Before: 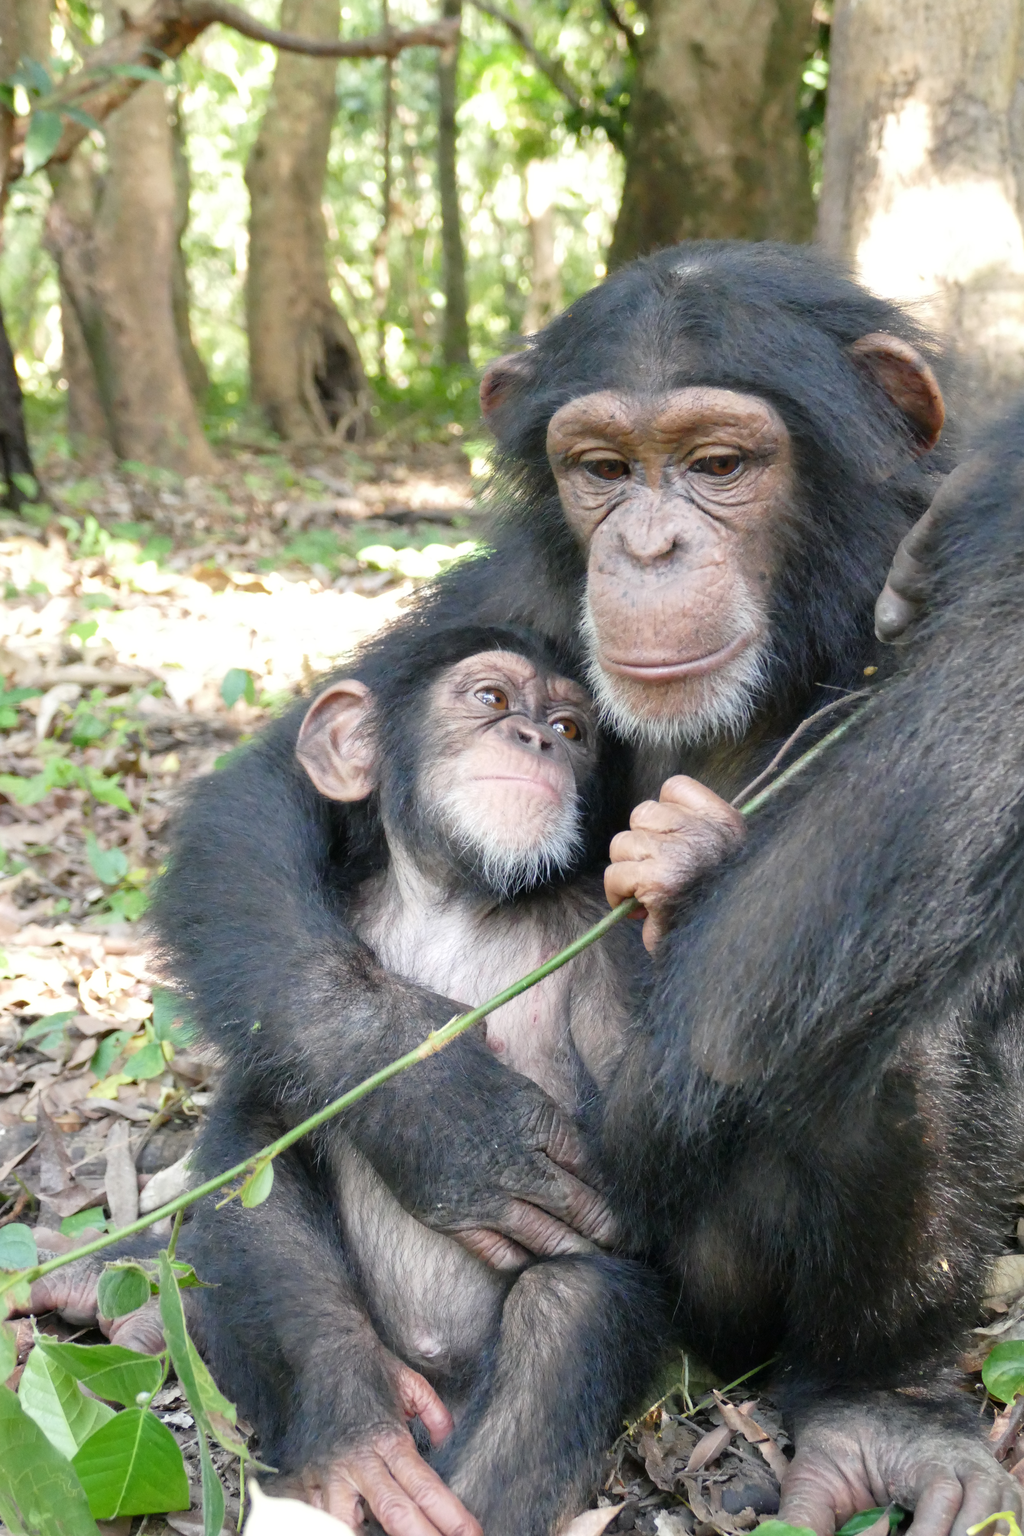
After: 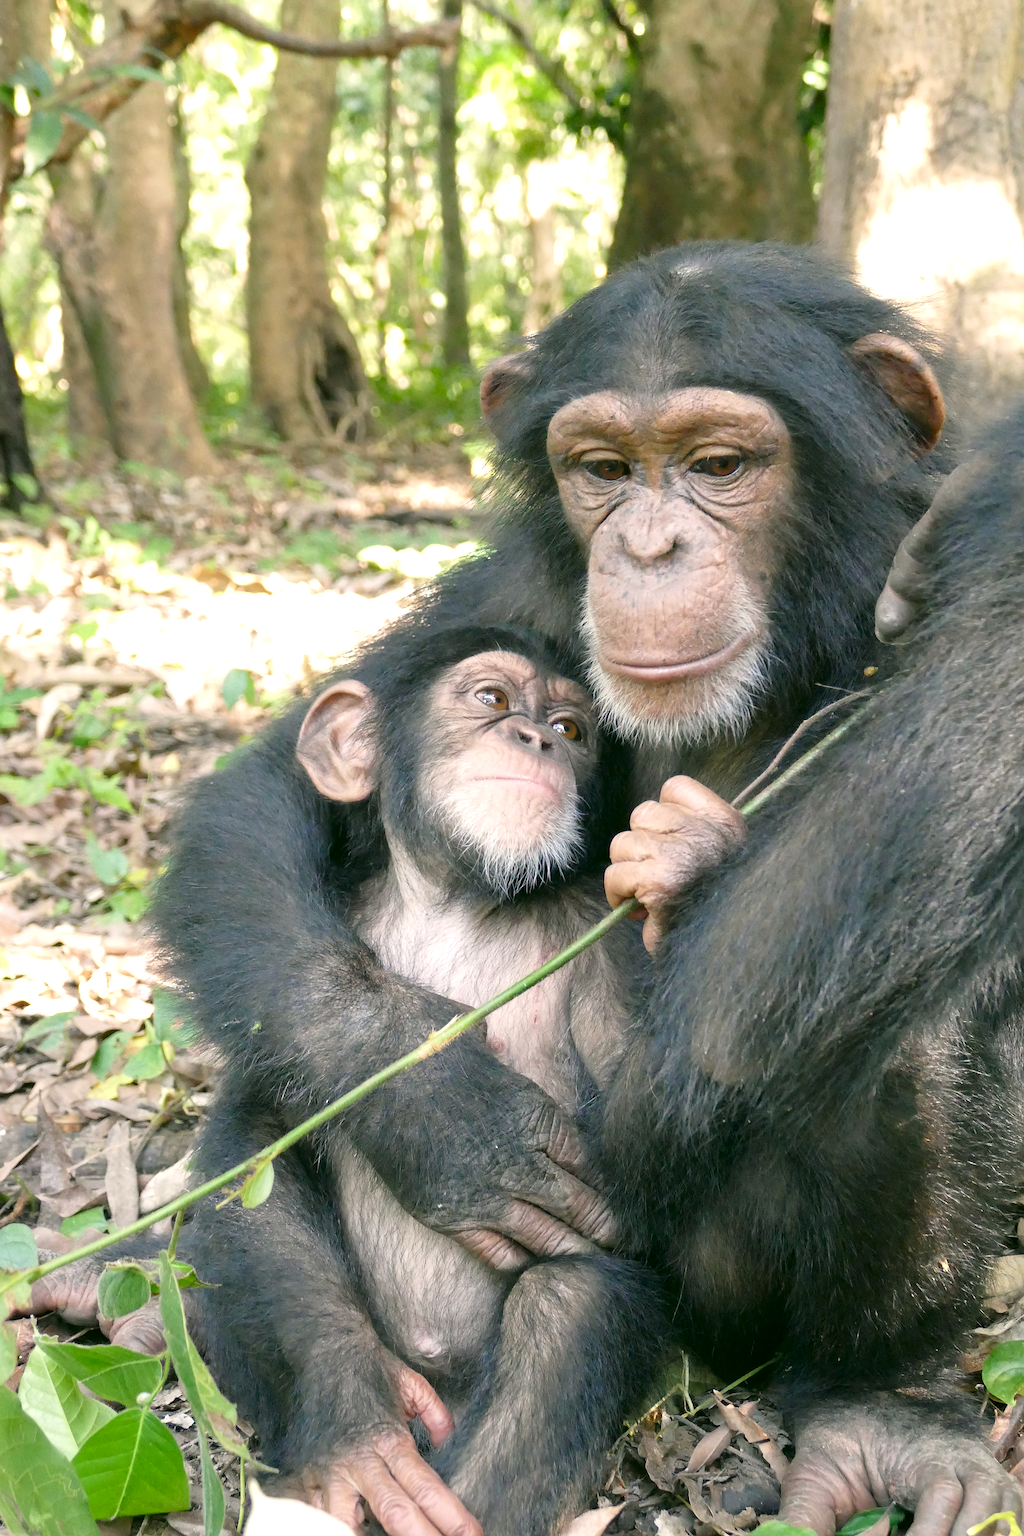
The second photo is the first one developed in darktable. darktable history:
color correction: highlights a* 4.02, highlights b* 4.98, shadows a* -7.55, shadows b* 4.98
exposure: exposure 0.197 EV, compensate highlight preservation false
sharpen: on, module defaults
